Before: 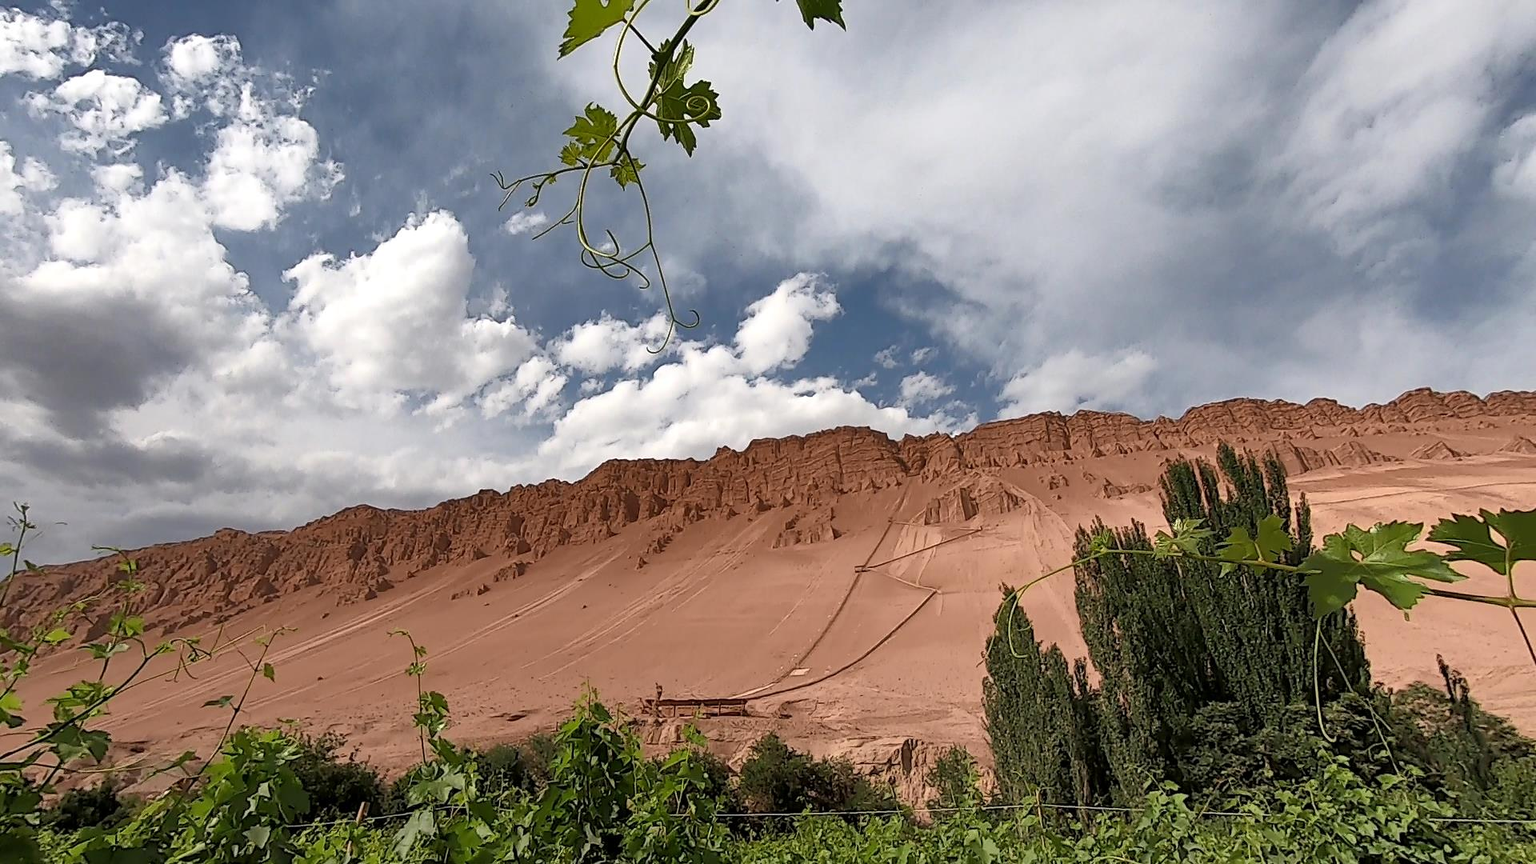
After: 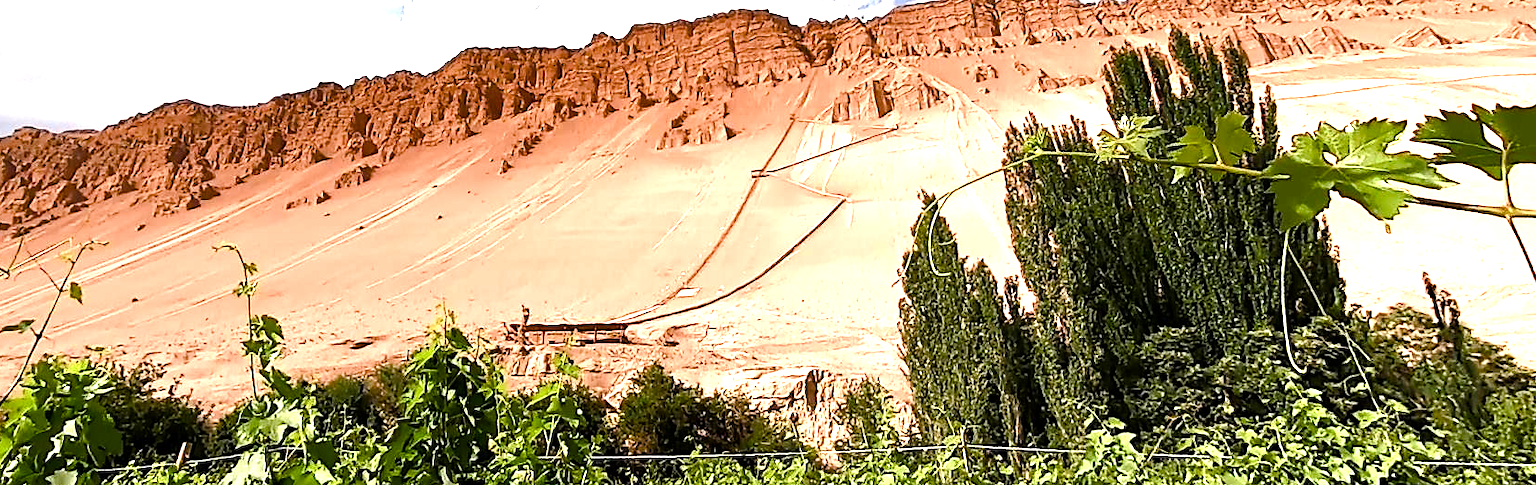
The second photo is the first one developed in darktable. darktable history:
exposure: exposure 1.001 EV, compensate highlight preservation false
color balance rgb: power › hue 328.79°, highlights gain › chroma 0.271%, highlights gain › hue 332.69°, linear chroma grading › global chroma 15.171%, perceptual saturation grading › global saturation 0.494%, perceptual saturation grading › highlights -16.853%, perceptual saturation grading › mid-tones 32.989%, perceptual saturation grading › shadows 50.312%
tone equalizer: -8 EV -1.08 EV, -7 EV -0.99 EV, -6 EV -0.83 EV, -5 EV -0.602 EV, -3 EV 0.585 EV, -2 EV 0.876 EV, -1 EV 1 EV, +0 EV 1.08 EV, edges refinement/feathering 500, mask exposure compensation -1.57 EV, preserve details no
crop and rotate: left 13.279%, top 48.499%, bottom 2.759%
